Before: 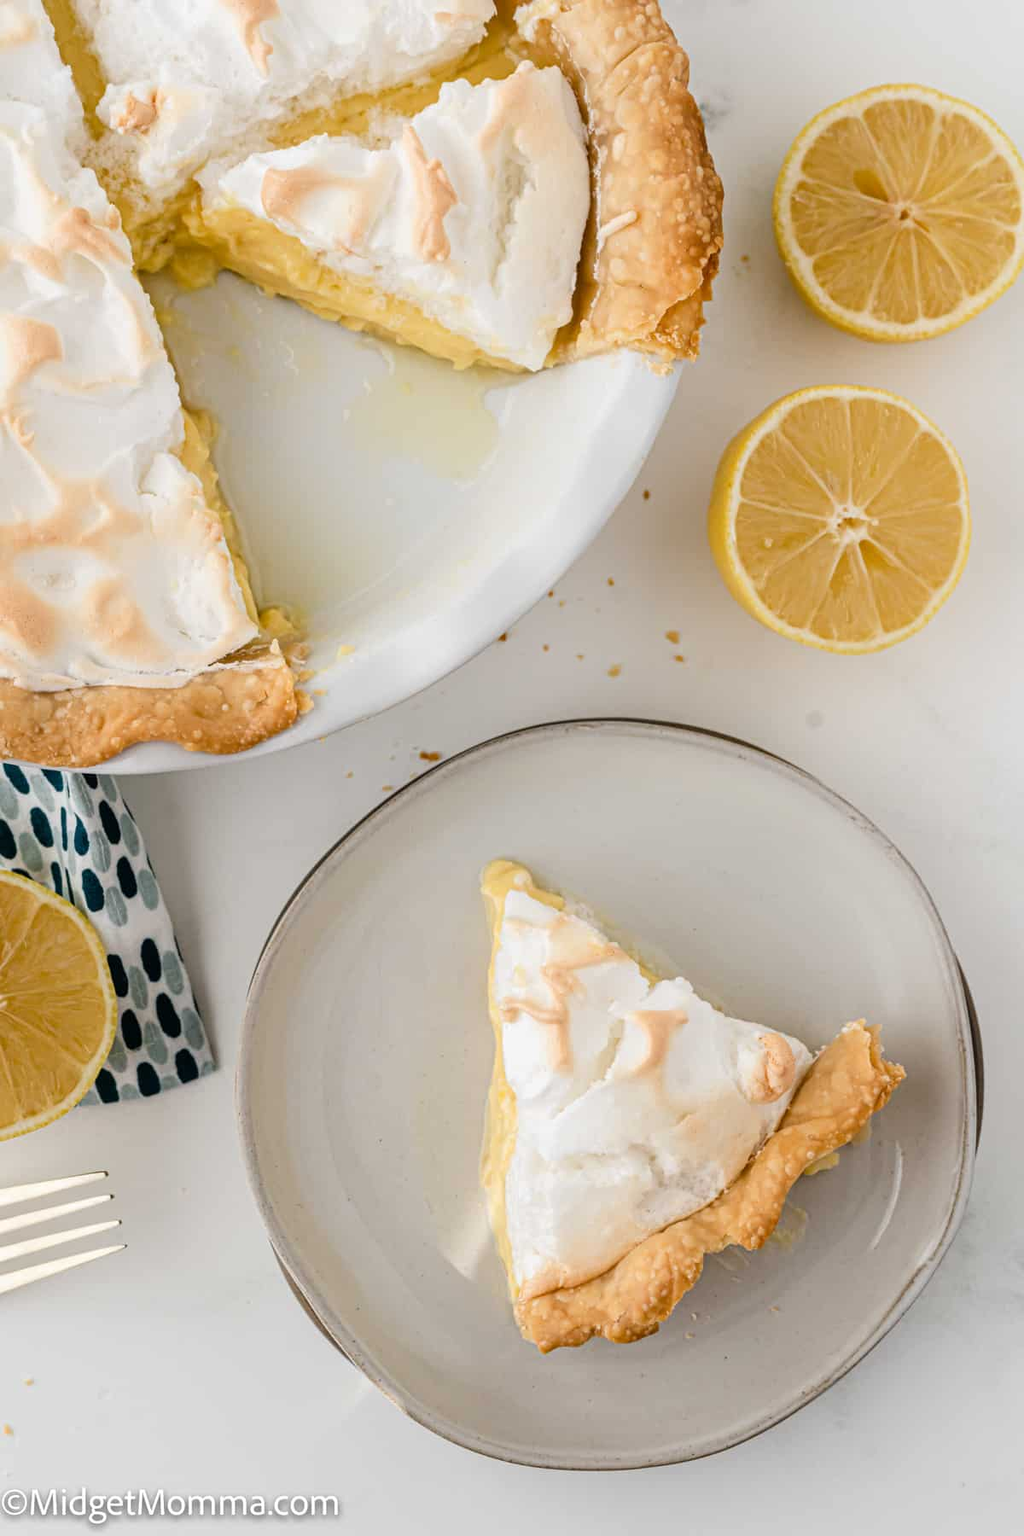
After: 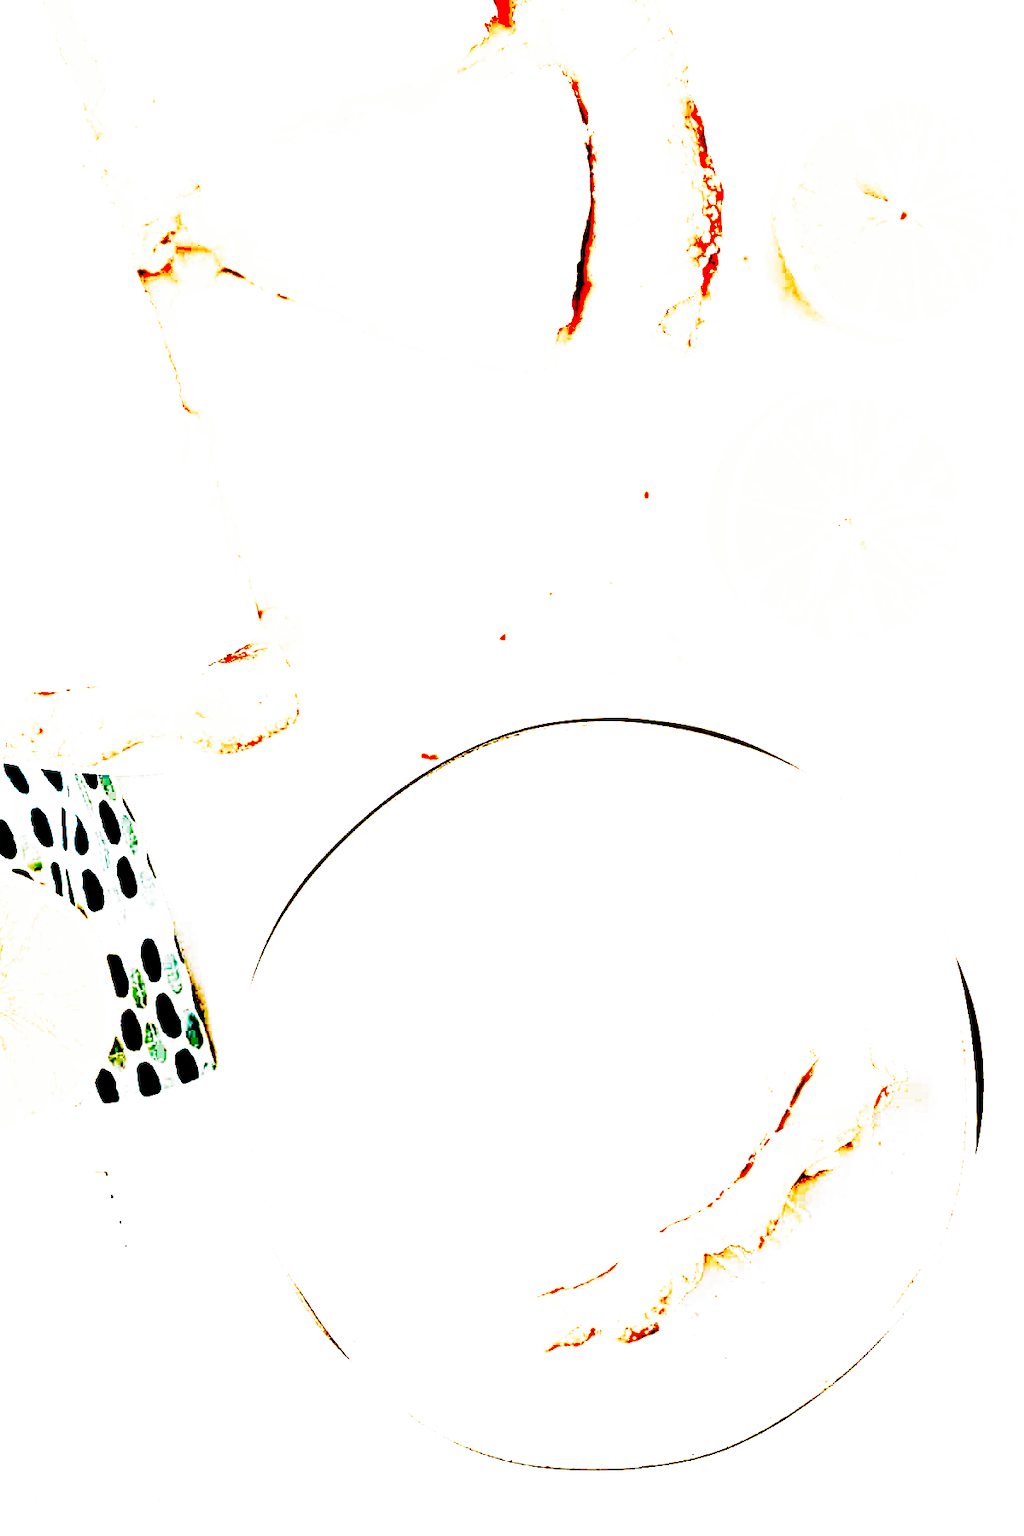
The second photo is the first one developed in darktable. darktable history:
contrast equalizer: y [[0.5, 0.5, 0.5, 0.539, 0.64, 0.611], [0.5 ×6], [0.5 ×6], [0 ×6], [0 ×6]]
velvia: on, module defaults
color correction: saturation 1.1
filmic rgb: black relative exposure -2.85 EV, white relative exposure 4.56 EV, hardness 1.77, contrast 1.25, preserve chrominance no, color science v5 (2021)
exposure: black level correction 0.1, exposure 3 EV, compensate highlight preservation false
